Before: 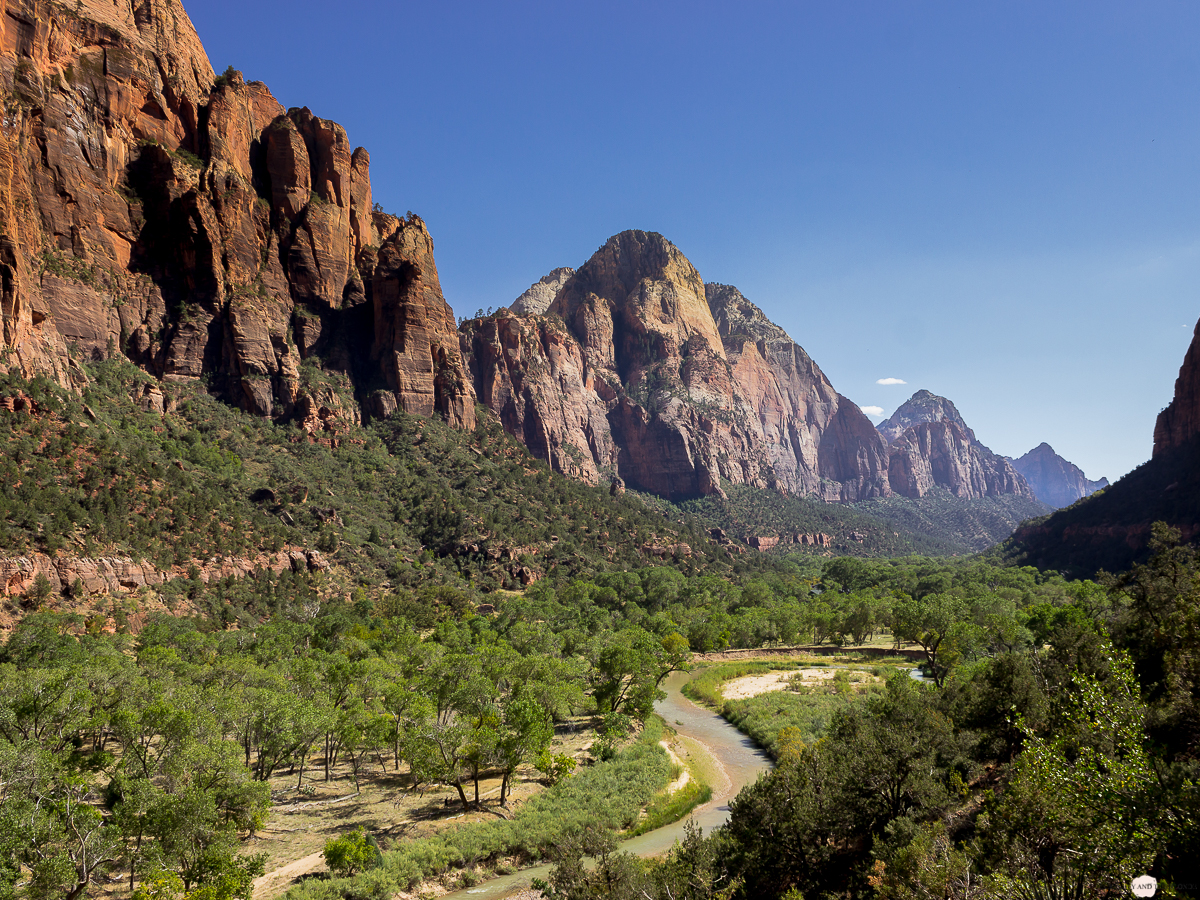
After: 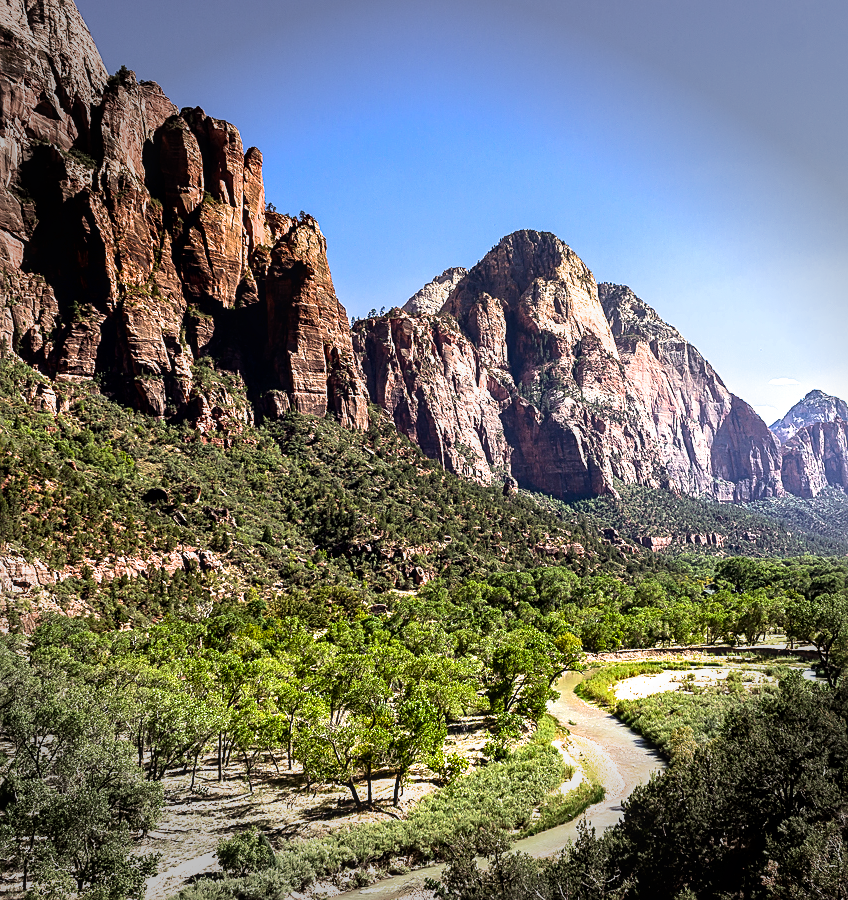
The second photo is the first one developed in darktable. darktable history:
crop and rotate: left 8.97%, right 20.361%
color balance rgb: highlights gain › chroma 0.114%, highlights gain › hue 331.57°, perceptual saturation grading › global saturation 5.657%
vignetting: fall-off start 90.83%, fall-off radius 39.45%, brightness -0.469, width/height ratio 1.212, shape 1.29, unbound false
exposure: exposure 0.644 EV, compensate exposure bias true, compensate highlight preservation false
contrast brightness saturation: contrast 0.127, brightness -0.05, saturation 0.162
local contrast: on, module defaults
sharpen: on, module defaults
filmic rgb: black relative exposure -7.99 EV, white relative exposure 2.34 EV, hardness 6.51, color science v6 (2022)
